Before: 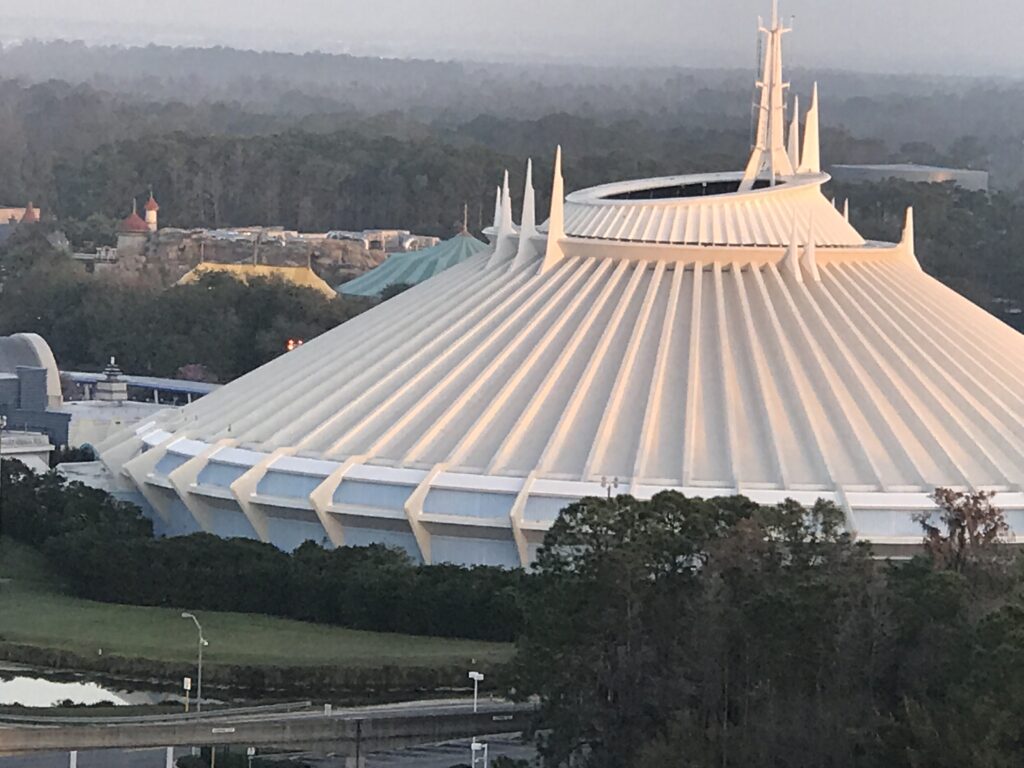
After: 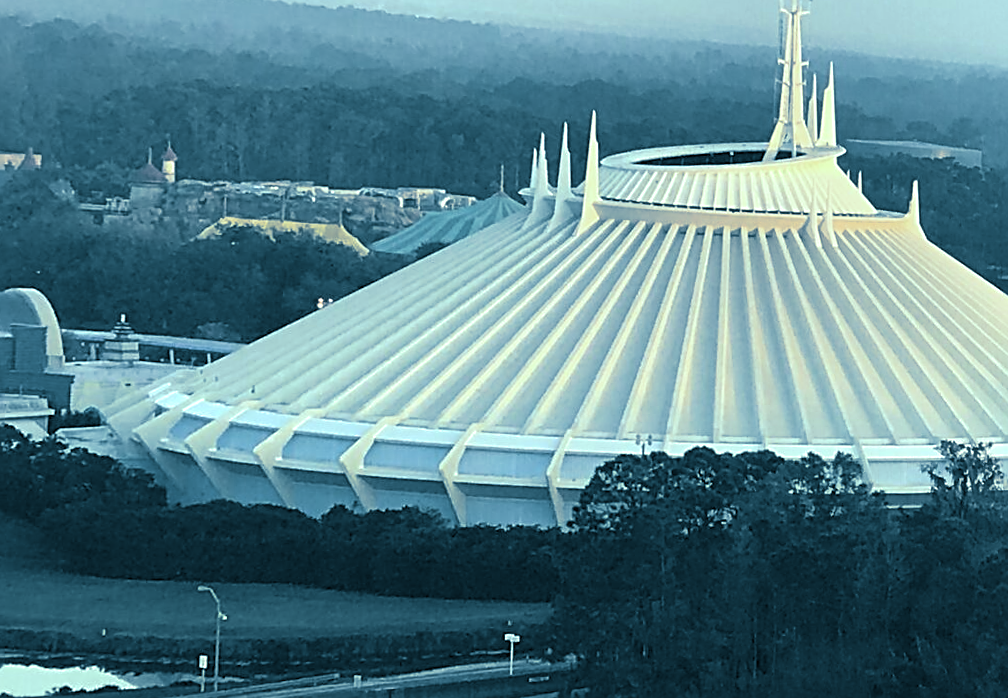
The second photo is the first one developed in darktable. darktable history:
color balance: mode lift, gamma, gain (sRGB), lift [0.997, 0.979, 1.021, 1.011], gamma [1, 1.084, 0.916, 0.998], gain [1, 0.87, 1.13, 1.101], contrast 4.55%, contrast fulcrum 38.24%, output saturation 104.09%
rotate and perspective: rotation -0.013°, lens shift (vertical) -0.027, lens shift (horizontal) 0.178, crop left 0.016, crop right 0.989, crop top 0.082, crop bottom 0.918
split-toning: shadows › hue 212.4°, balance -70
sharpen: amount 0.6
